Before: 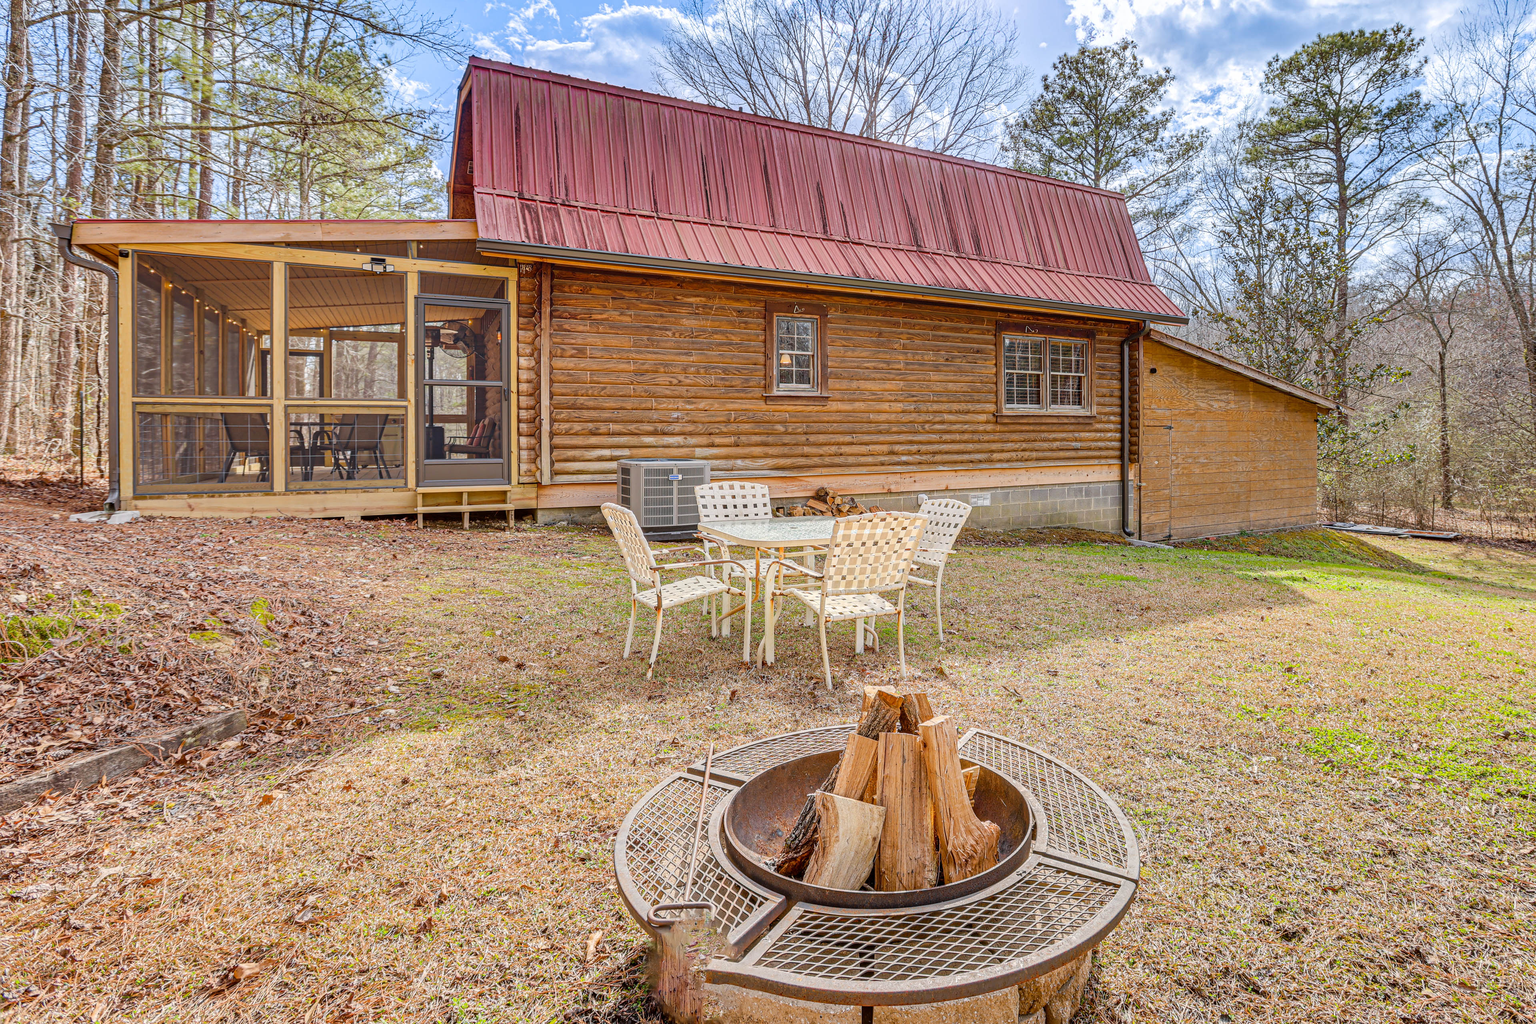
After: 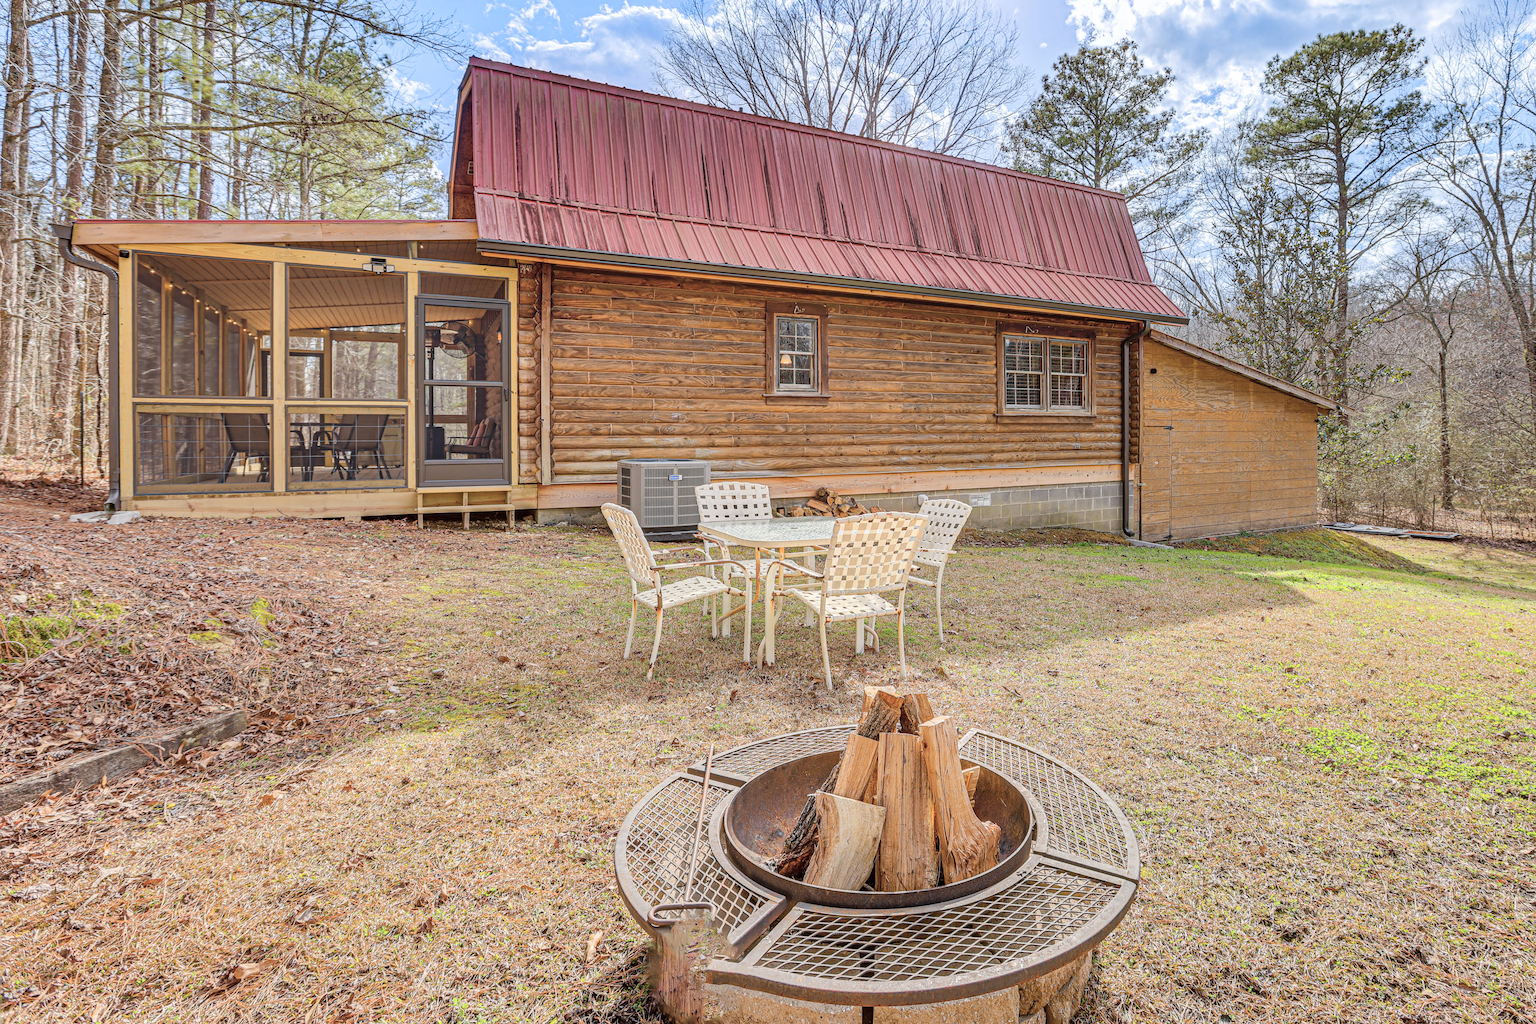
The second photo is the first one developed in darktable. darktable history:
color balance rgb: power › hue 329.66°, linear chroma grading › global chroma 0.995%, perceptual saturation grading › global saturation -12.25%, global vibrance 10.52%, saturation formula JzAzBz (2021)
